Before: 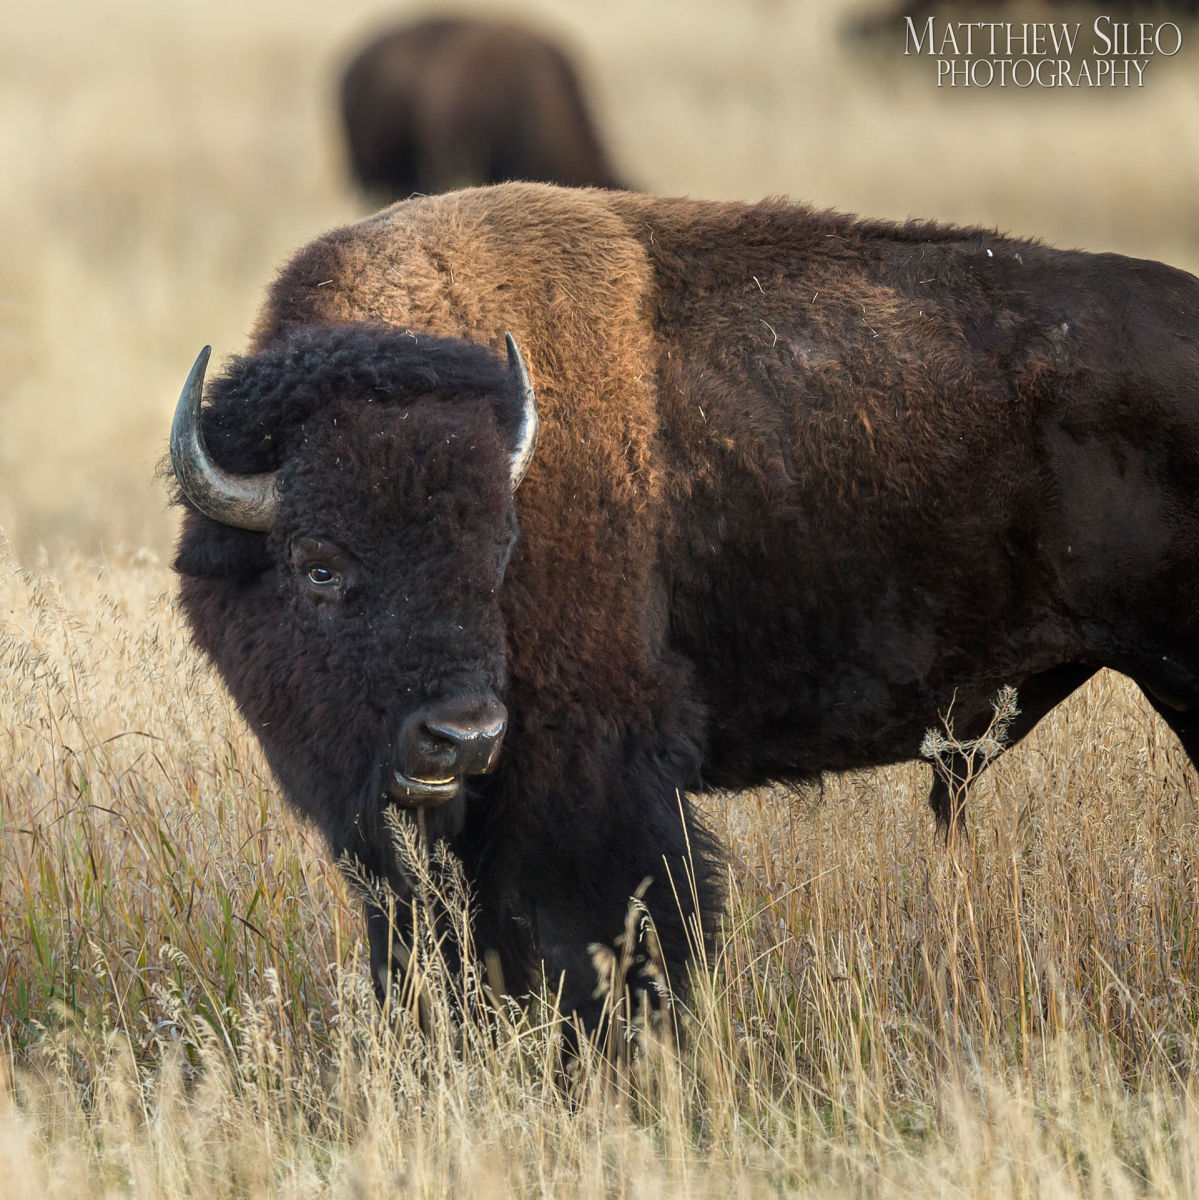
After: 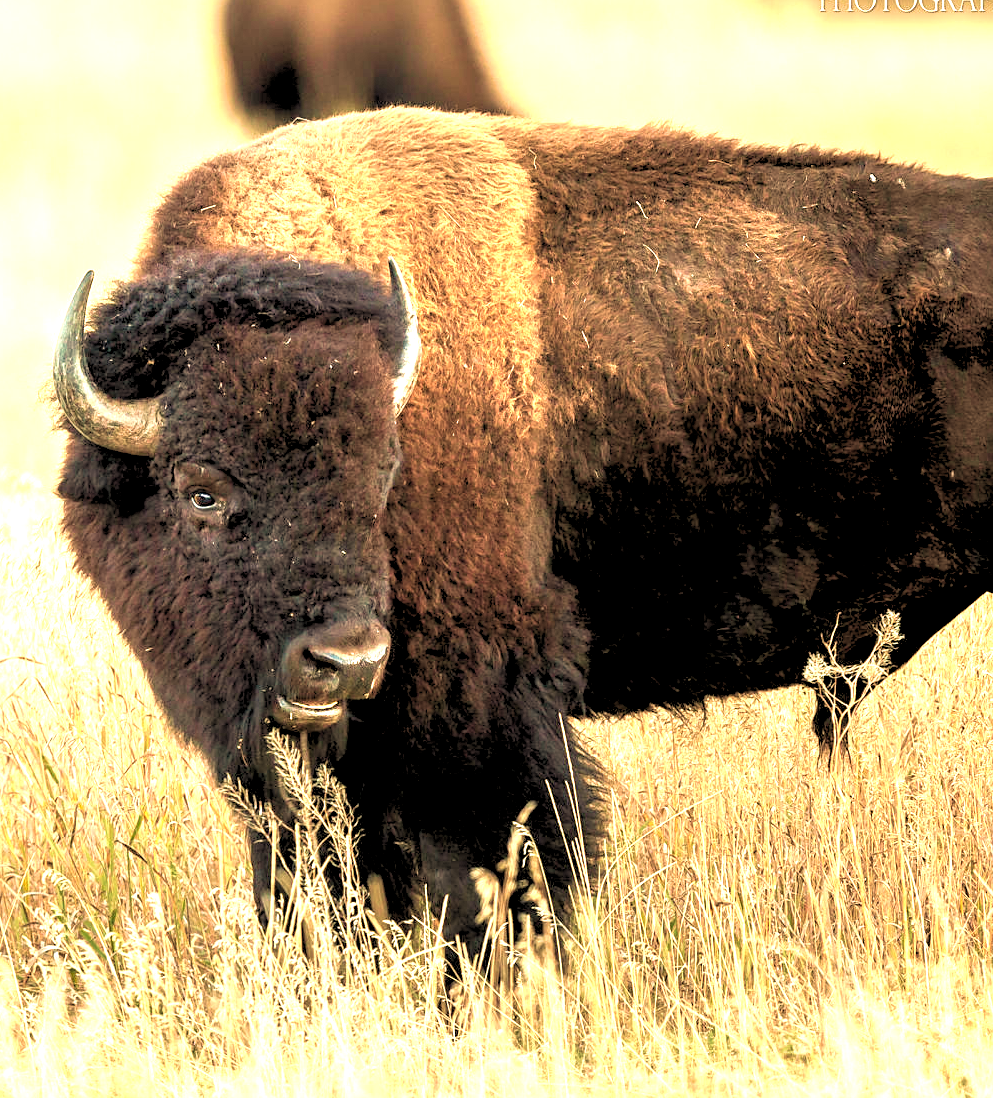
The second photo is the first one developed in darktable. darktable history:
white balance: red 1.138, green 0.996, blue 0.812
sharpen: amount 0.2
exposure: black level correction 0, exposure 1.5 EV, compensate exposure bias true, compensate highlight preservation false
crop: left 9.807%, top 6.259%, right 7.334%, bottom 2.177%
velvia: strength 45%
rgb levels: levels [[0.029, 0.461, 0.922], [0, 0.5, 1], [0, 0.5, 1]]
